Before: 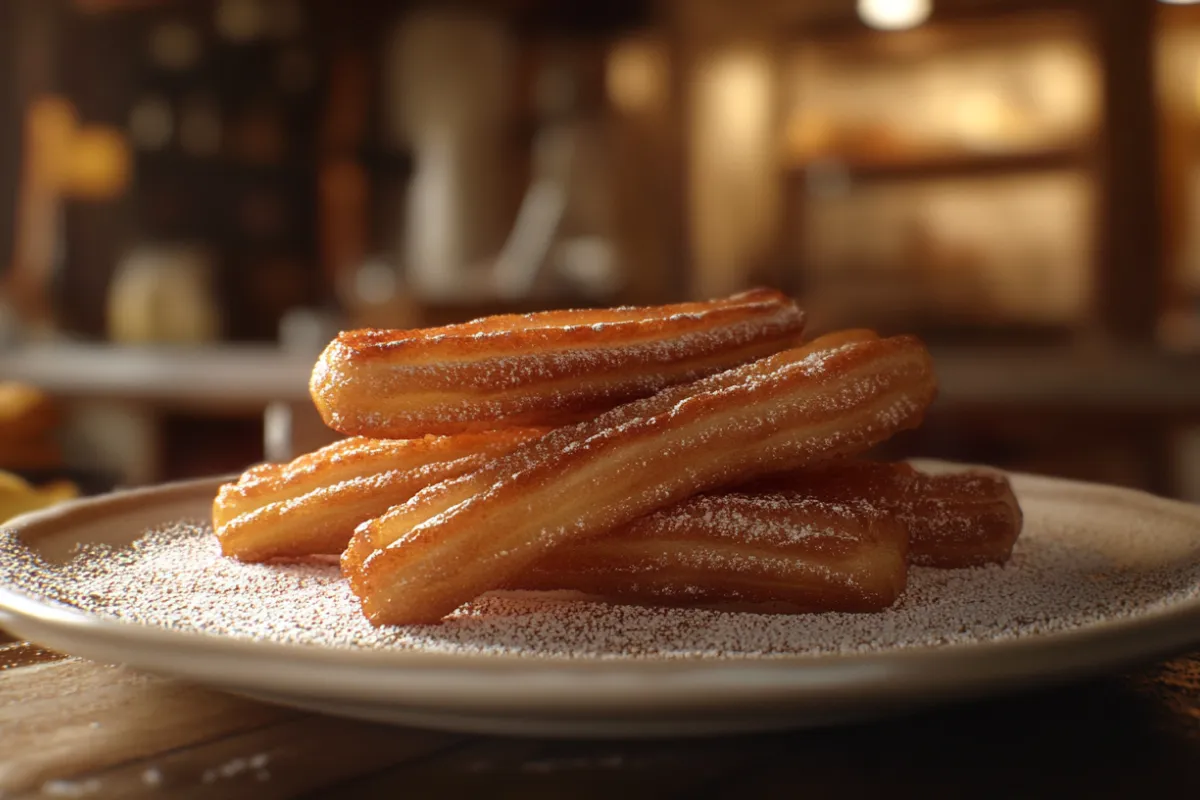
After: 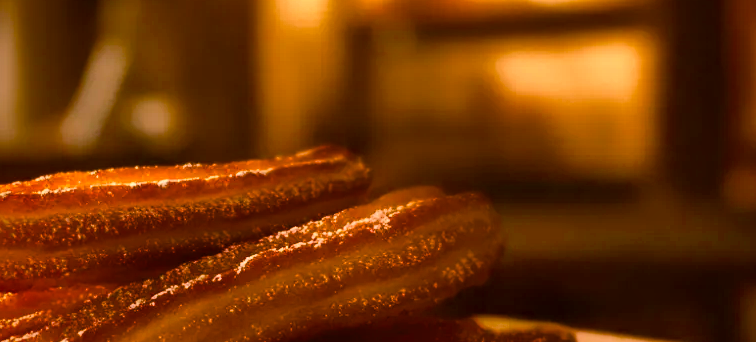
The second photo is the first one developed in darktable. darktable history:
crop: left 36.233%, top 17.998%, right 0.455%, bottom 38.291%
vignetting: fall-off radius 61.2%, brightness -0.987, saturation 0.498, unbound false
color balance rgb: shadows lift › luminance -7.791%, shadows lift › chroma 2.459%, shadows lift › hue 165.07°, highlights gain › luminance 7.464%, highlights gain › chroma 1.946%, highlights gain › hue 92.68°, linear chroma grading › global chroma 49.63%, perceptual saturation grading › global saturation 0.218%, perceptual saturation grading › highlights -34.489%, perceptual saturation grading › mid-tones 14.968%, perceptual saturation grading › shadows 48.718%, global vibrance 15.739%, saturation formula JzAzBz (2021)
color correction: highlights a* 21.36, highlights b* 19.74
shadows and highlights: soften with gaussian
